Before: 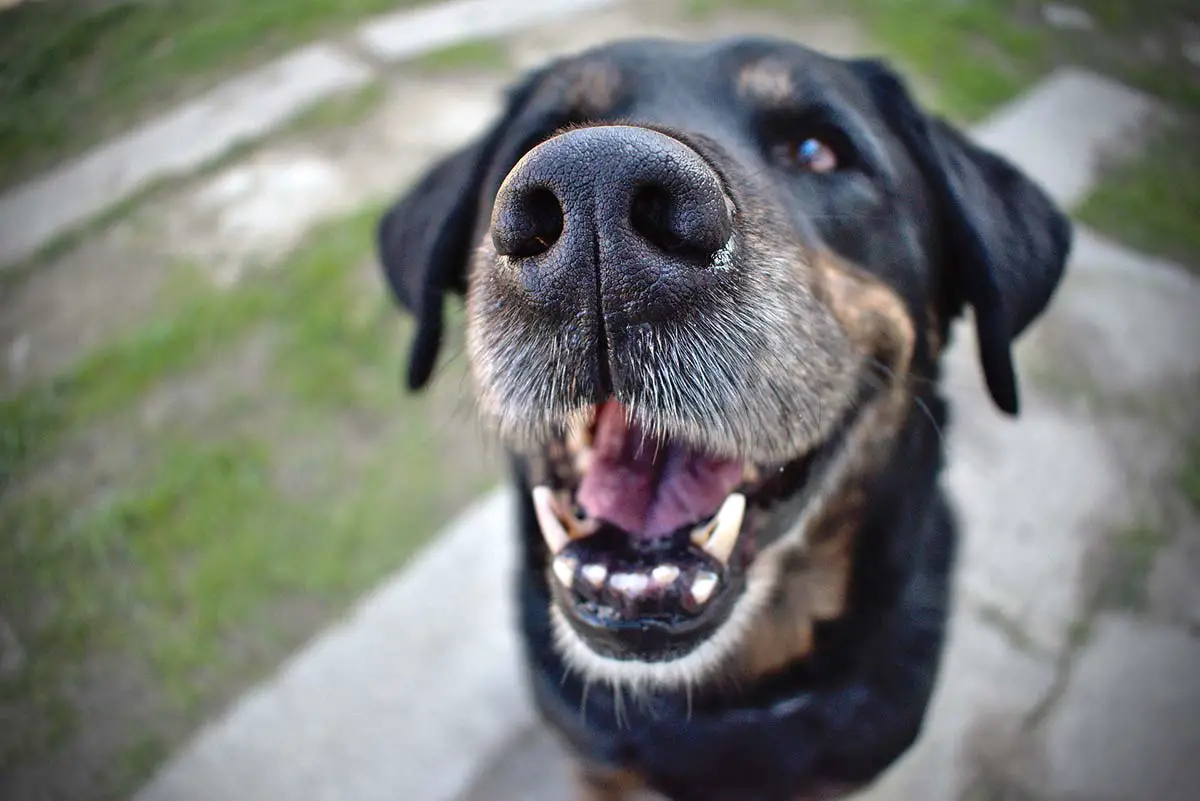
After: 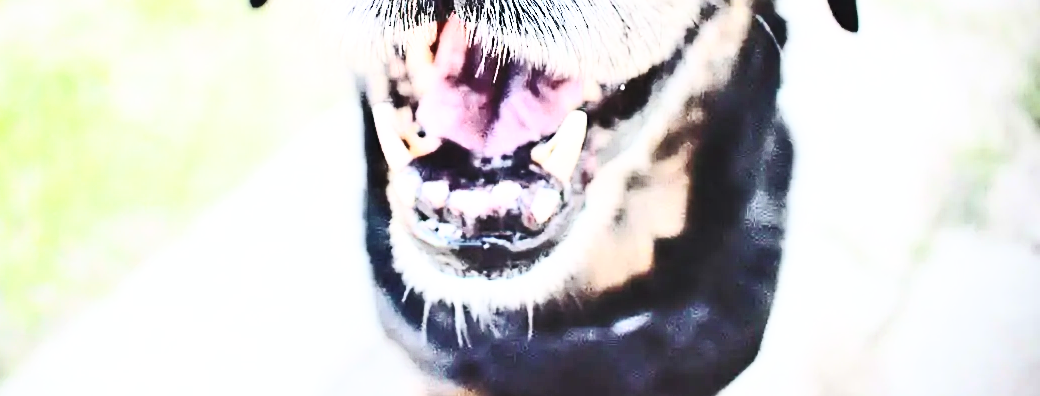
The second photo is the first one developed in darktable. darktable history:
base curve: curves: ch0 [(0, 0) (0.028, 0.03) (0.121, 0.232) (0.46, 0.748) (0.859, 0.968) (1, 1)], preserve colors none
crop and rotate: left 13.263%, top 47.742%, bottom 2.764%
contrast brightness saturation: contrast 0.566, brightness 0.578, saturation -0.327
sharpen: on, module defaults
exposure: black level correction 0, exposure 1.095 EV, compensate highlight preservation false
shadows and highlights: radius 132.42, soften with gaussian
local contrast: mode bilateral grid, contrast 99, coarseness 99, detail 91%, midtone range 0.2
